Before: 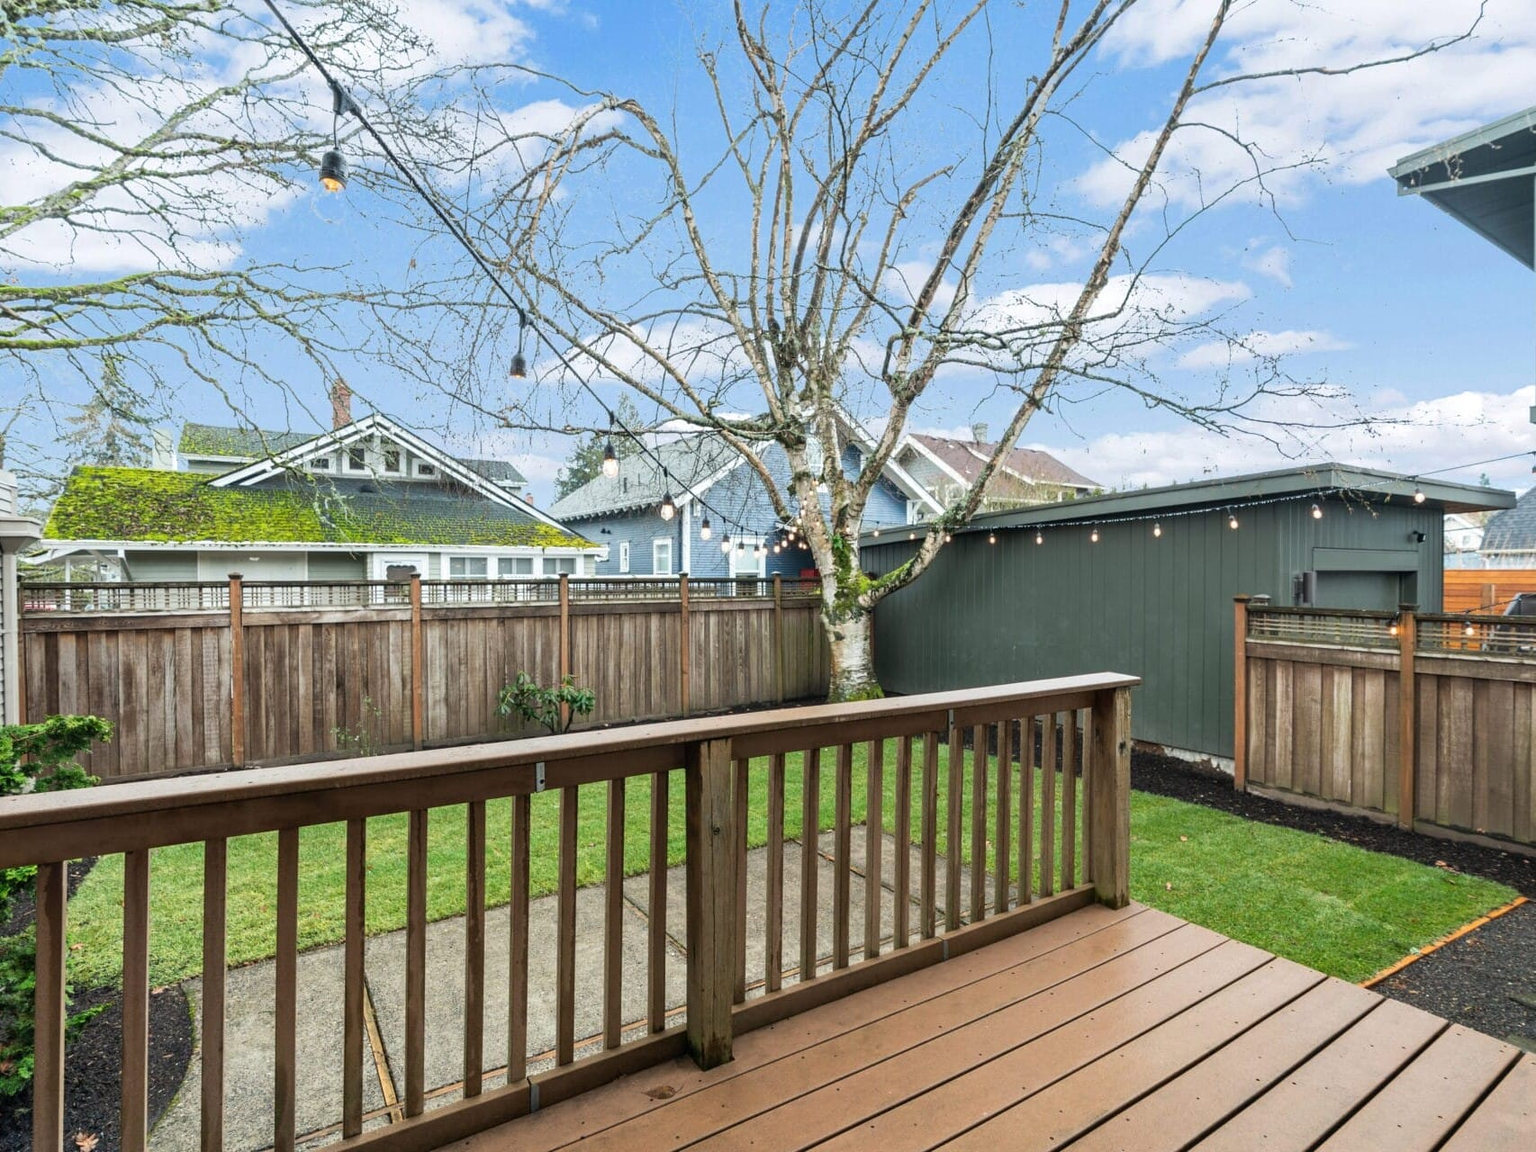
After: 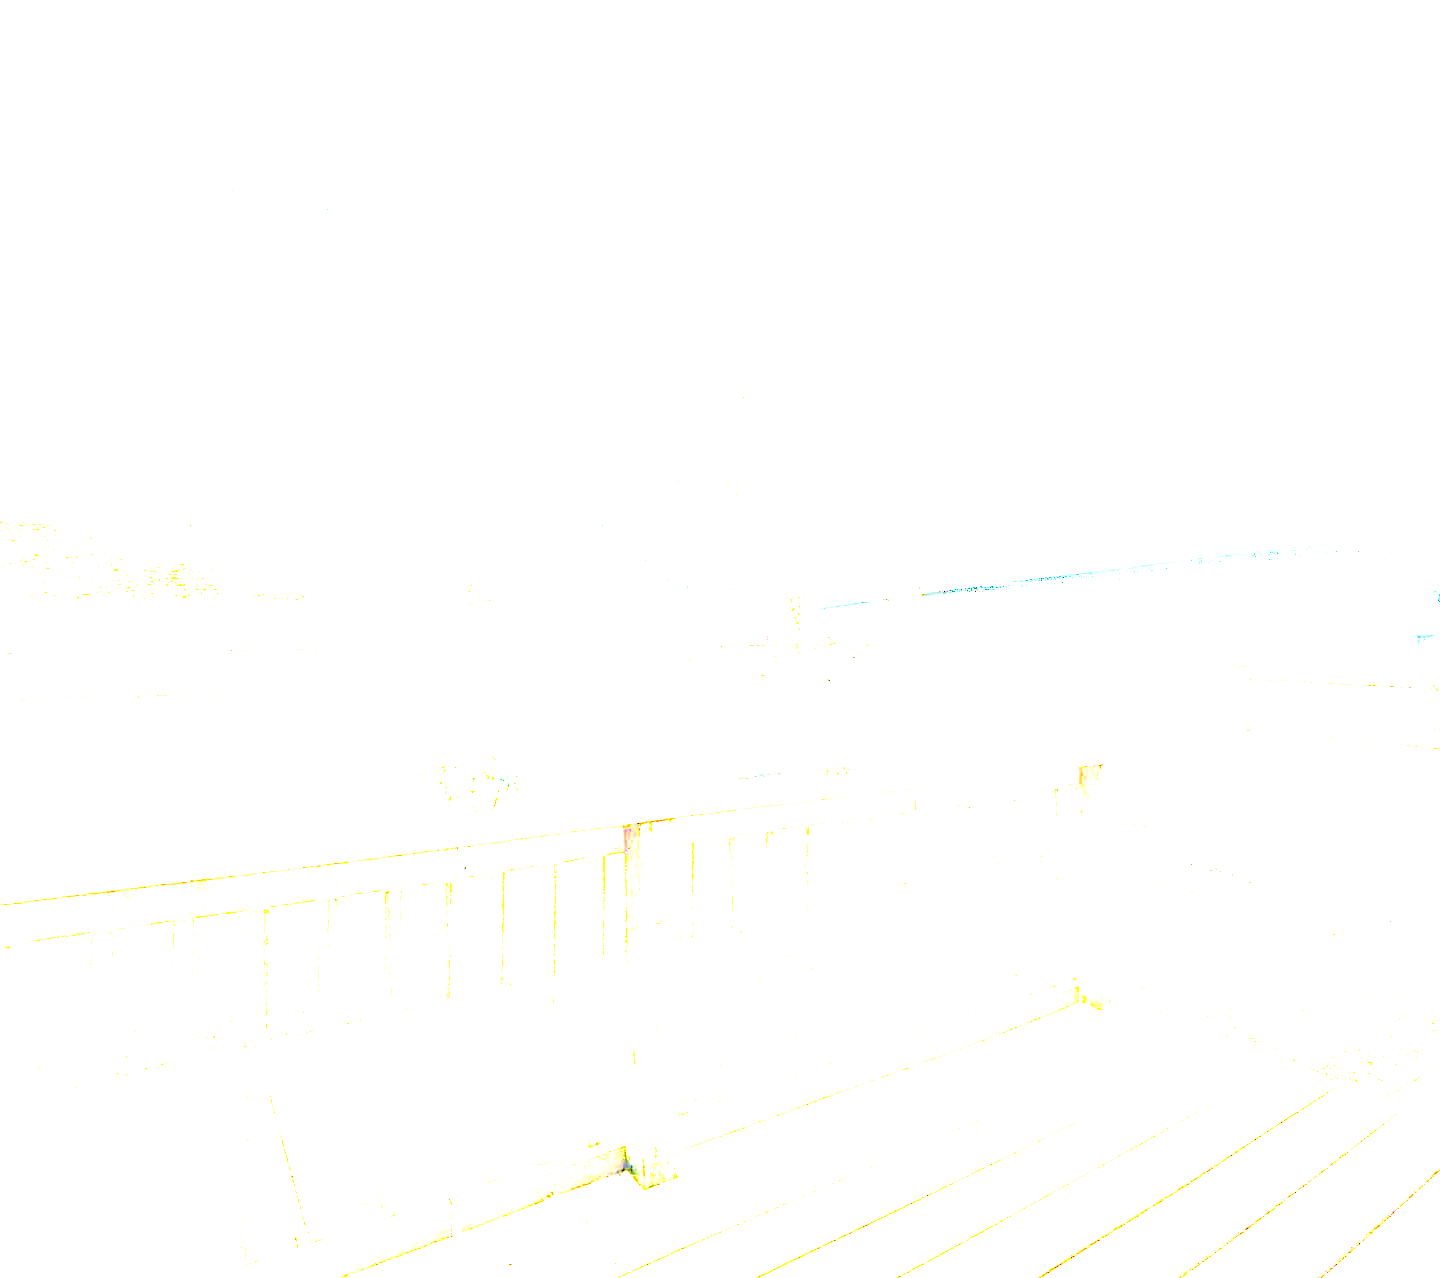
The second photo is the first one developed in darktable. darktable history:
exposure: exposure 7.996 EV, compensate exposure bias true, compensate highlight preservation false
crop: left 8.065%, right 7.431%
